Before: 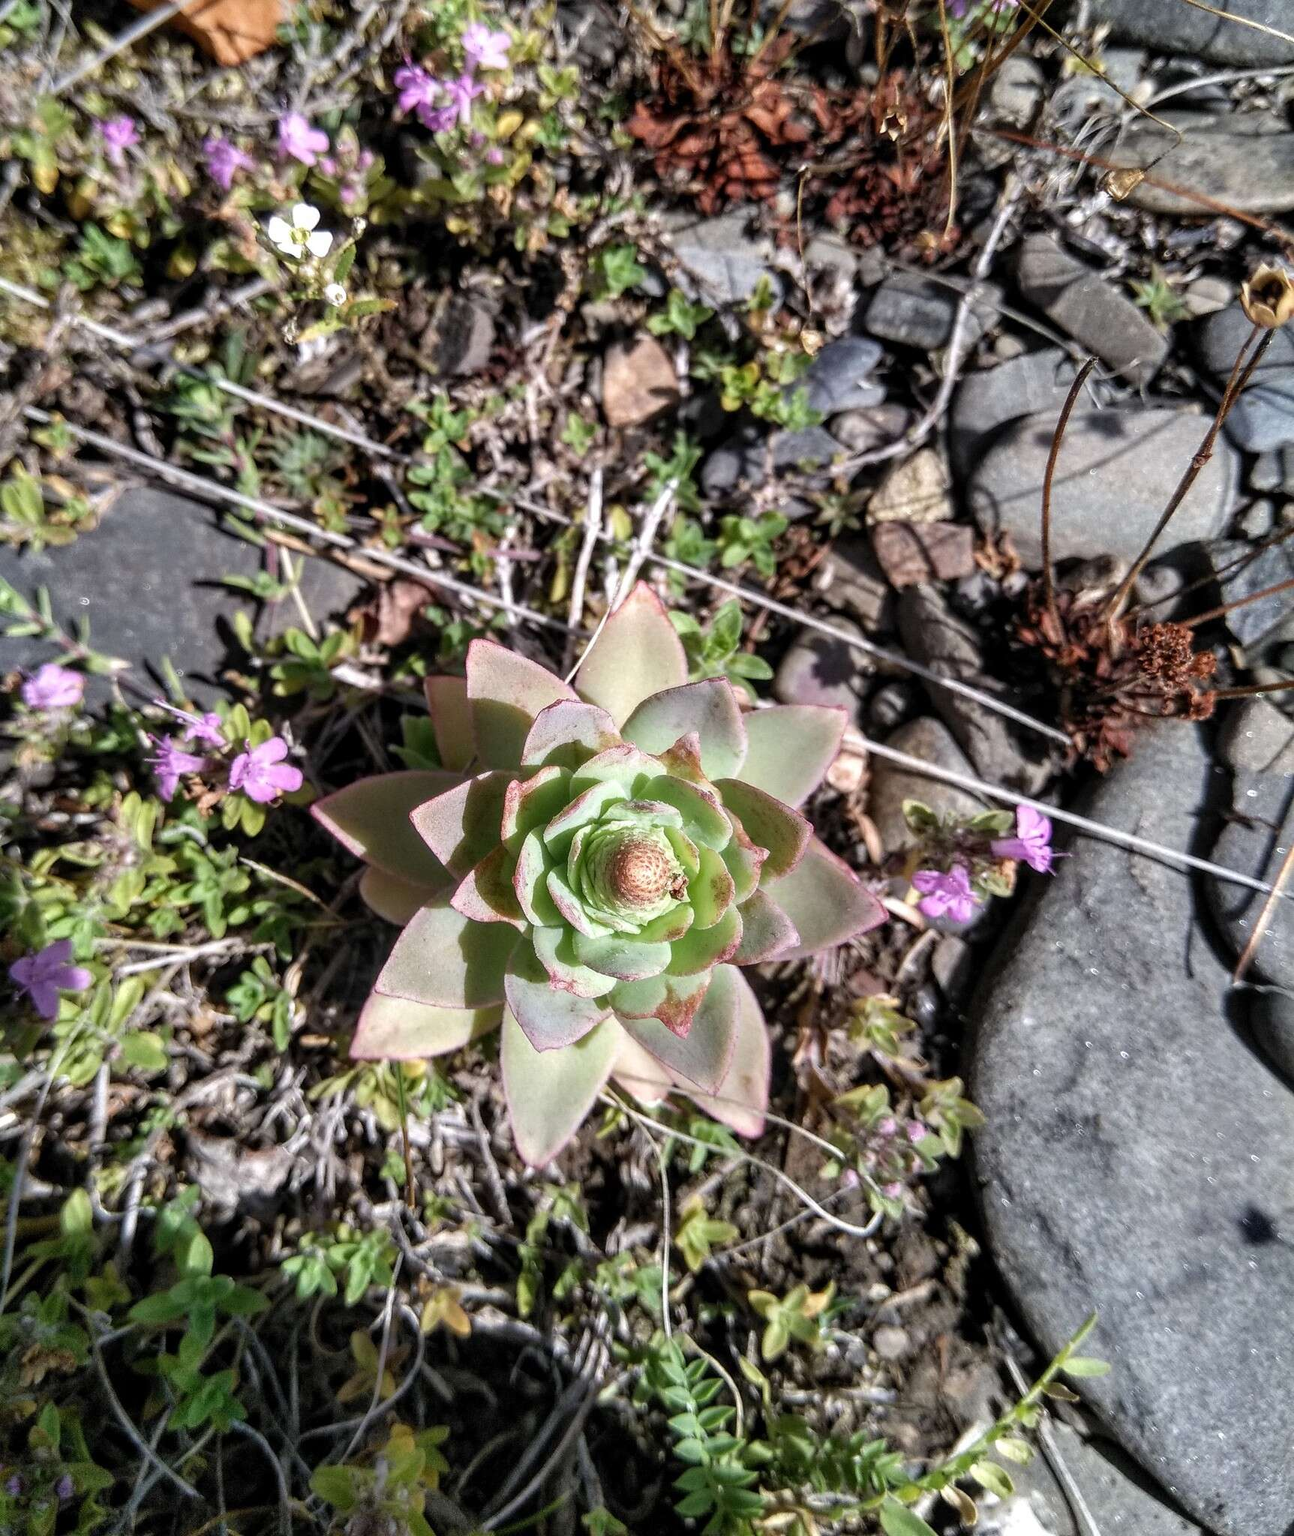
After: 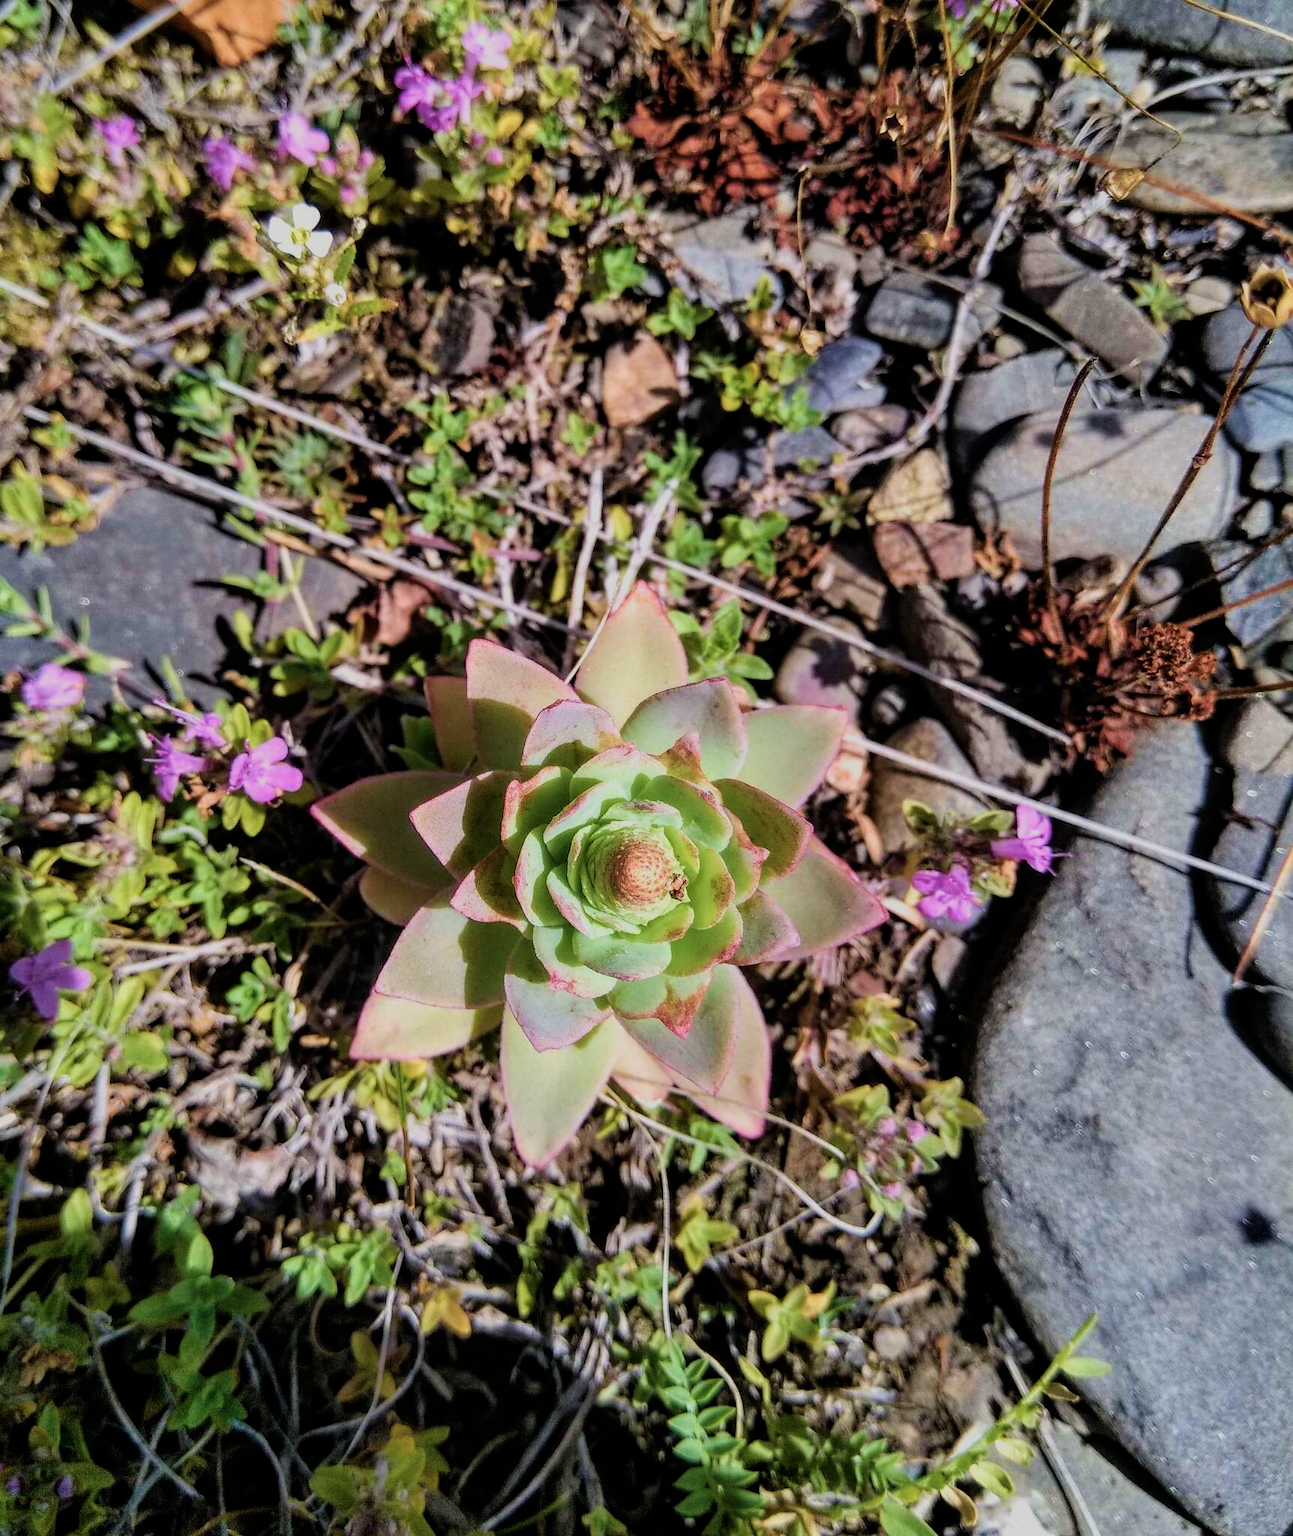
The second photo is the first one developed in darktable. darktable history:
velvia: strength 67.01%, mid-tones bias 0.974
filmic rgb: black relative exposure -7.65 EV, white relative exposure 4.56 EV, hardness 3.61
